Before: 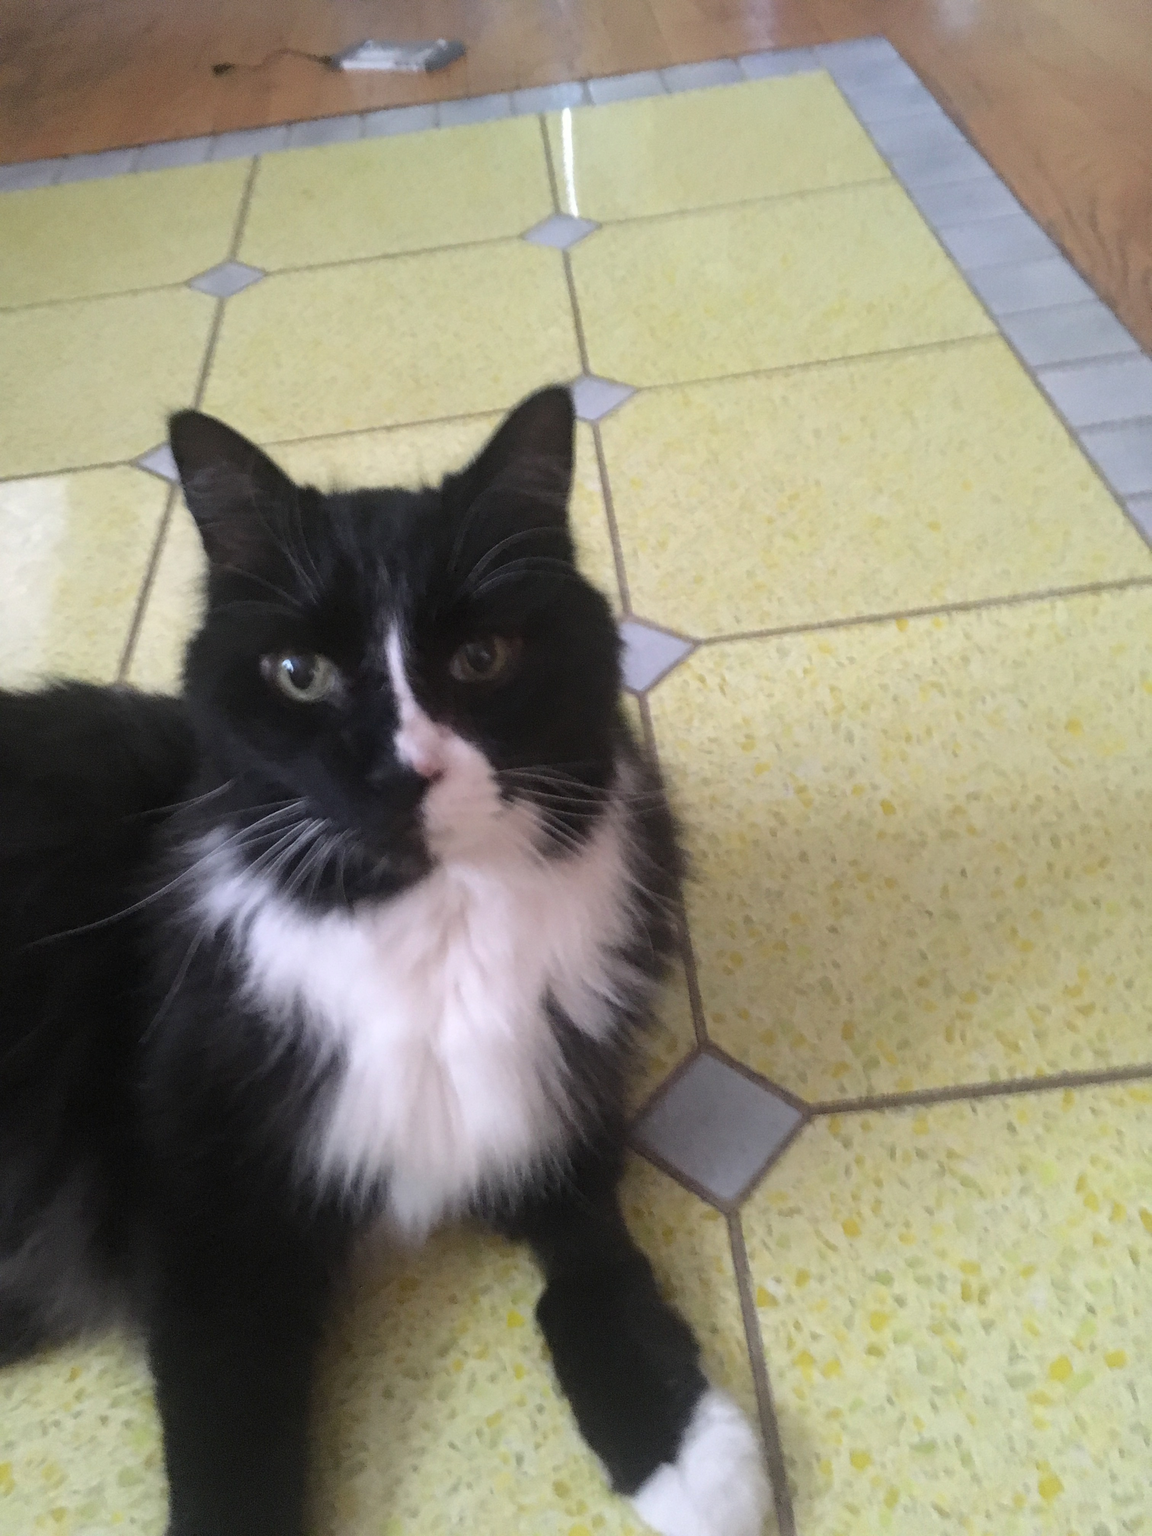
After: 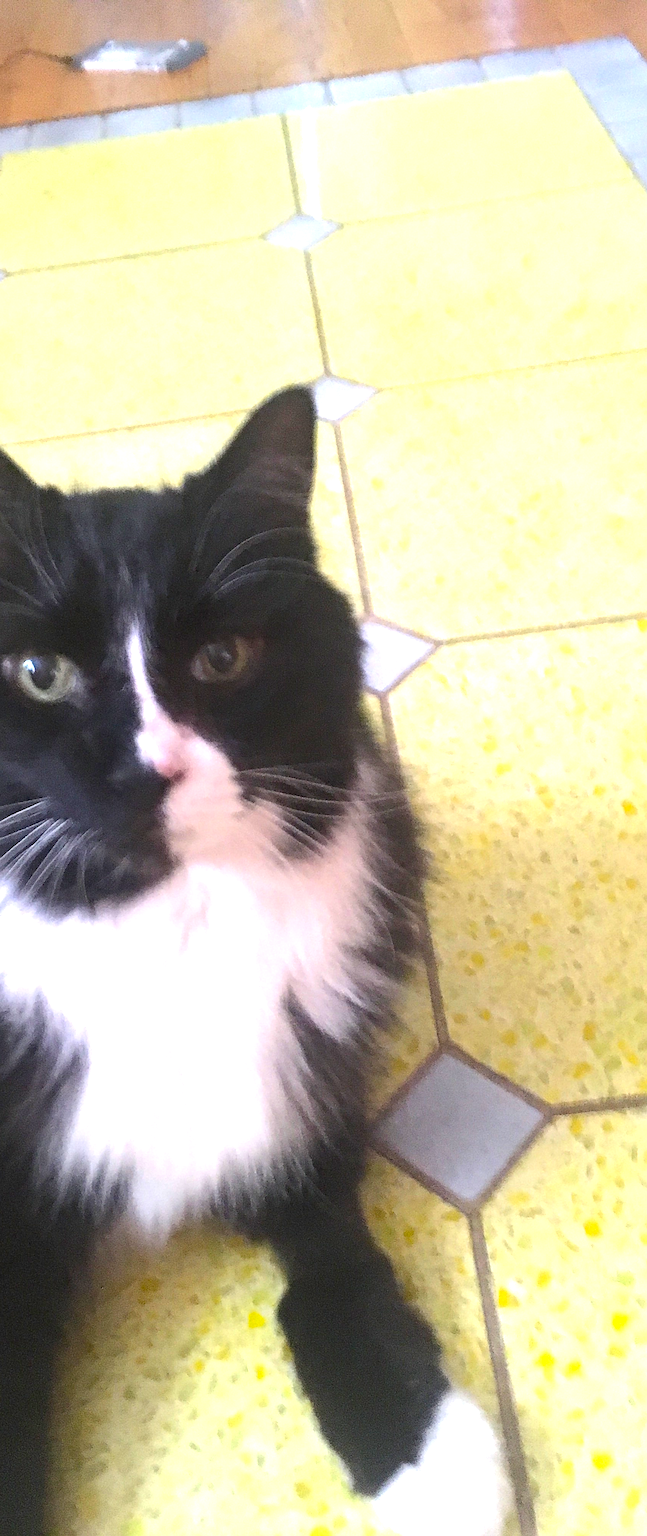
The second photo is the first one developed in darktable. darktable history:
crop and rotate: left 22.516%, right 21.234%
color balance rgb: perceptual saturation grading › global saturation 30%, global vibrance 20%
sharpen: on, module defaults
exposure: black level correction 0, exposure 1.198 EV, compensate exposure bias true, compensate highlight preservation false
